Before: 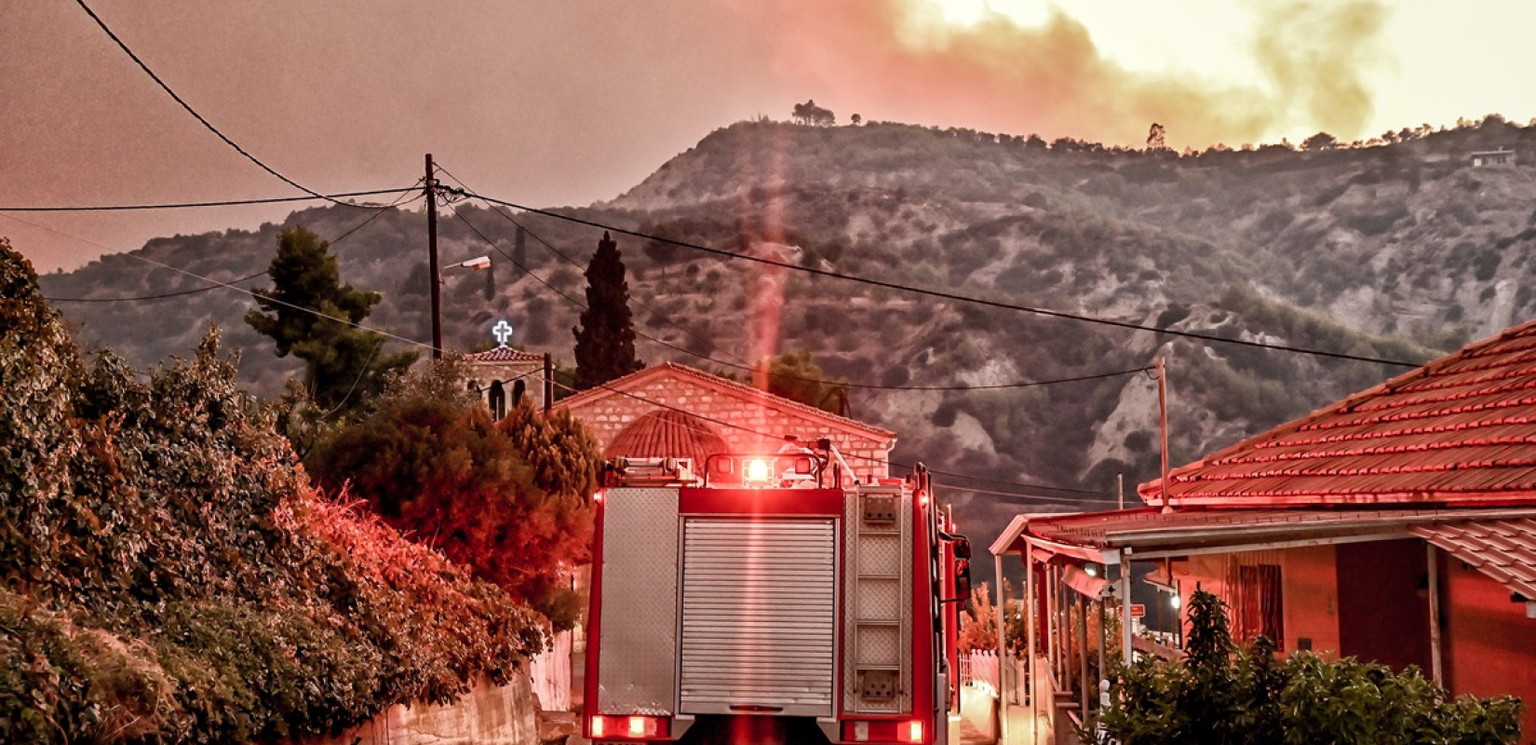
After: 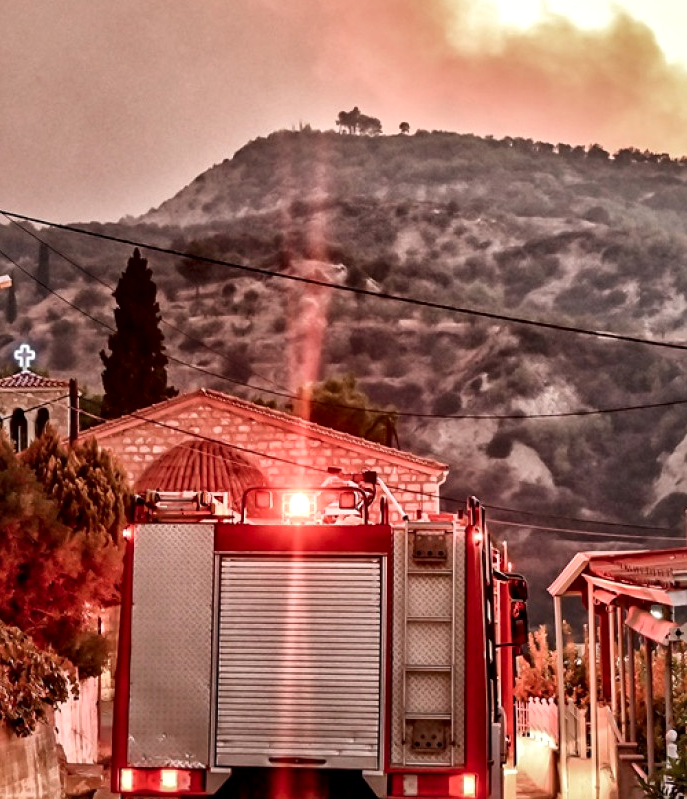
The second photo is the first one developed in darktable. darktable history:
crop: left 31.229%, right 27.105%
local contrast: mode bilateral grid, contrast 25, coarseness 60, detail 151%, midtone range 0.2
